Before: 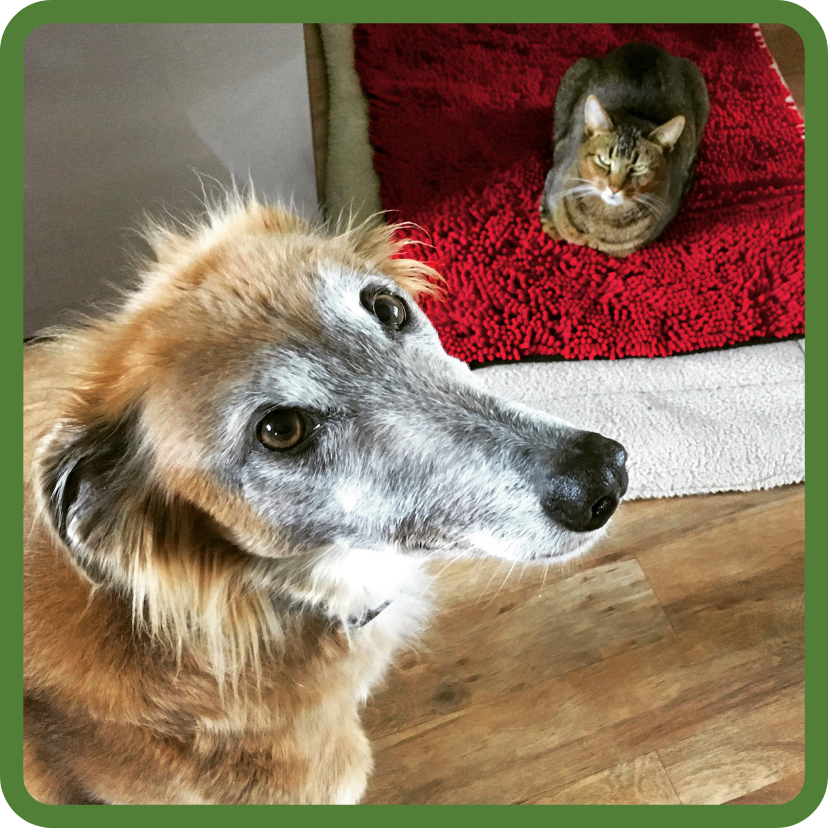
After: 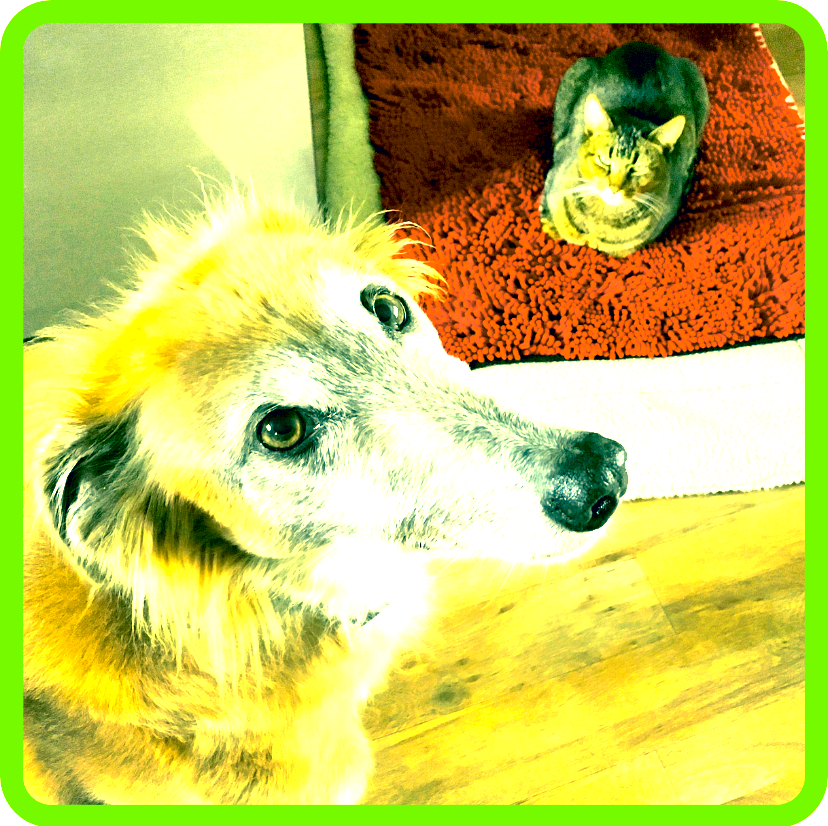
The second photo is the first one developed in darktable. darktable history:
exposure: black level correction 0.005, exposure 2.084 EV, compensate highlight preservation false
crop: top 0.05%, bottom 0.098%
color correction: highlights a* -15.58, highlights b* 40, shadows a* -40, shadows b* -26.18
